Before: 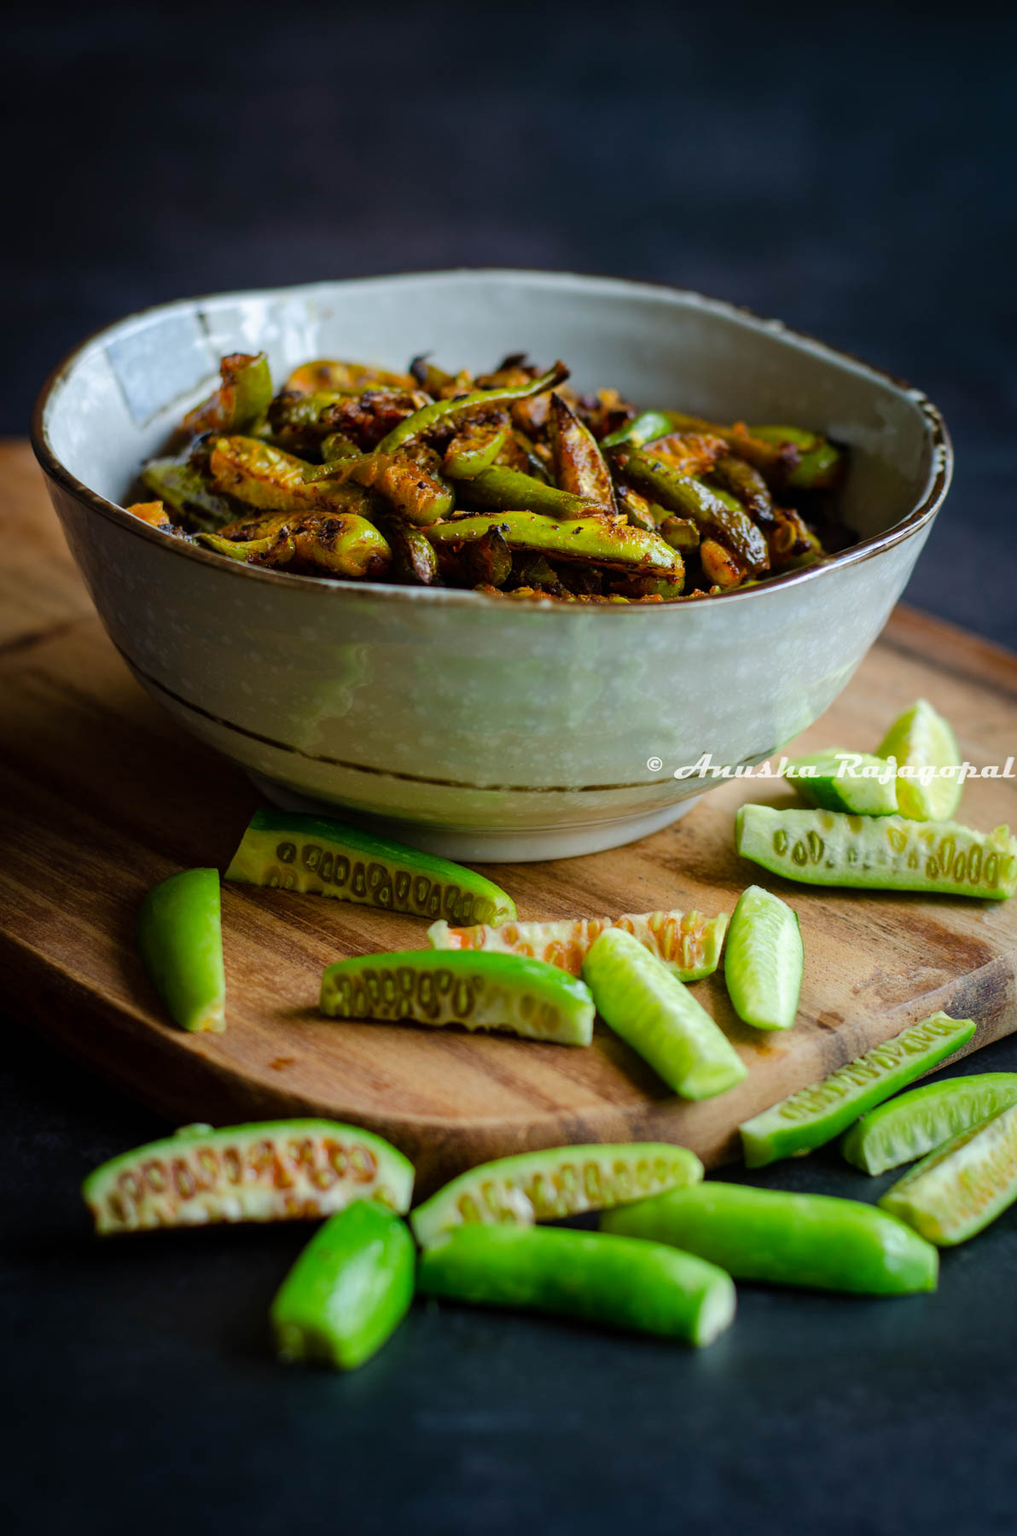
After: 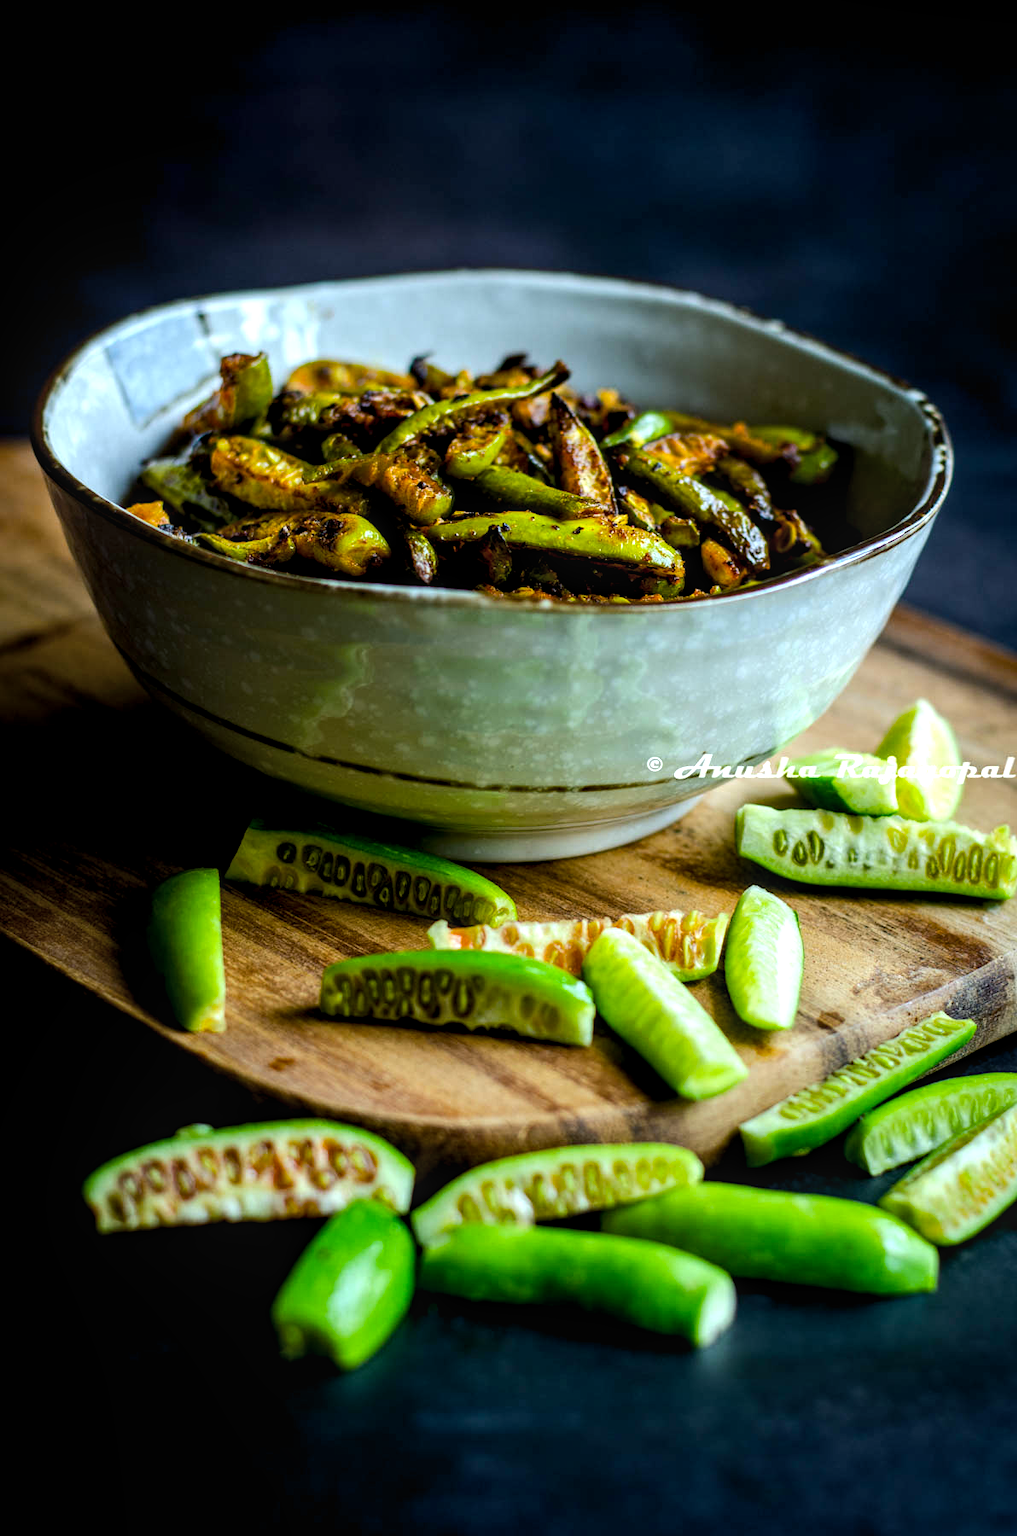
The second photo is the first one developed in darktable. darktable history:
local contrast: on, module defaults
color balance rgb: shadows lift › chroma 2%, shadows lift › hue 217.2°, power › hue 60°, highlights gain › chroma 1%, highlights gain › hue 69.6°, global offset › luminance -0.5%, perceptual saturation grading › global saturation 15%, global vibrance 15%
tone equalizer: -8 EV -0.75 EV, -7 EV -0.7 EV, -6 EV -0.6 EV, -5 EV -0.4 EV, -3 EV 0.4 EV, -2 EV 0.6 EV, -1 EV 0.7 EV, +0 EV 0.75 EV, edges refinement/feathering 500, mask exposure compensation -1.57 EV, preserve details no
contrast brightness saturation: saturation -0.05
white balance: red 0.925, blue 1.046
